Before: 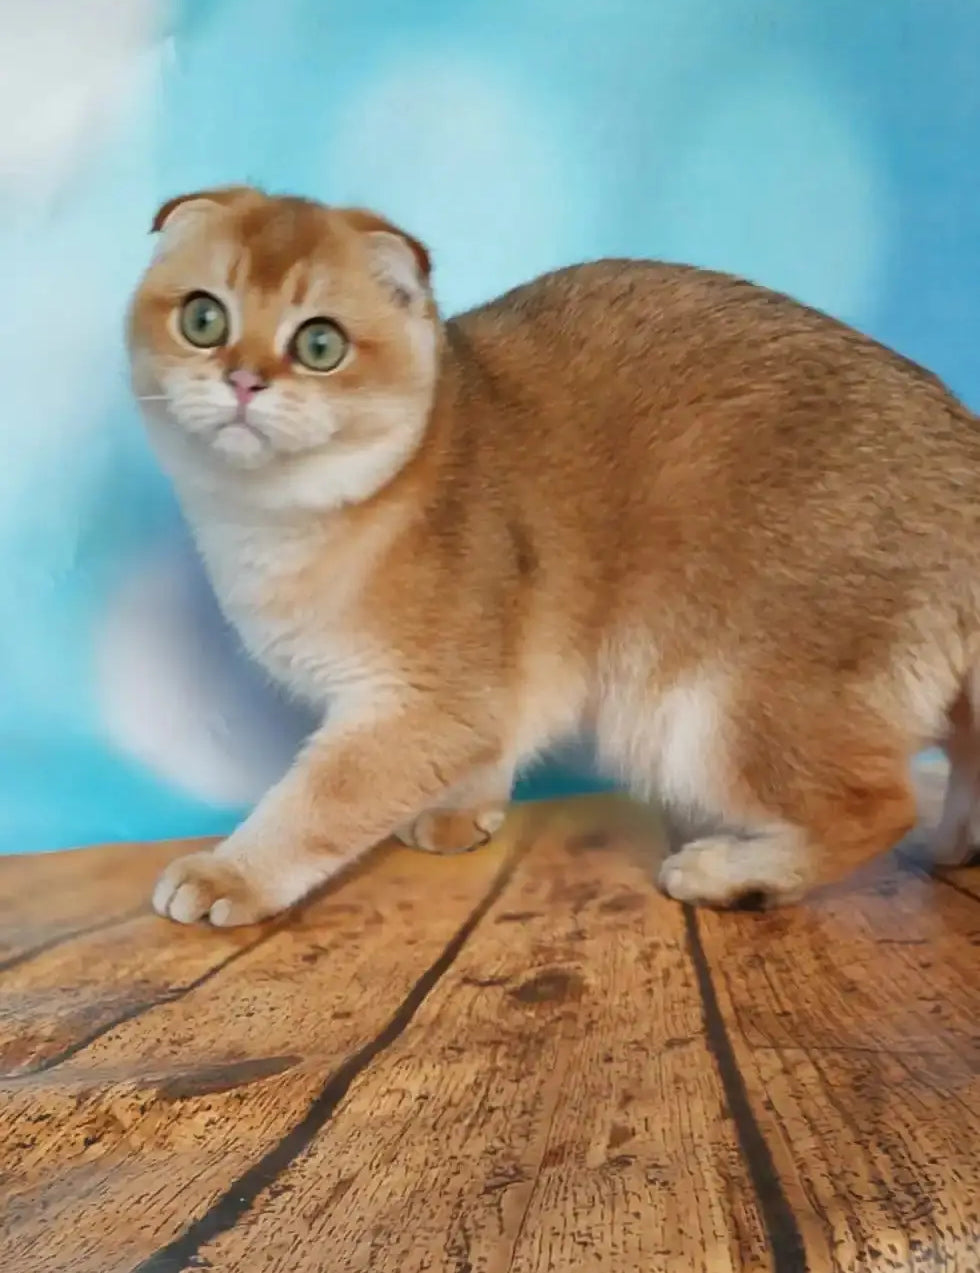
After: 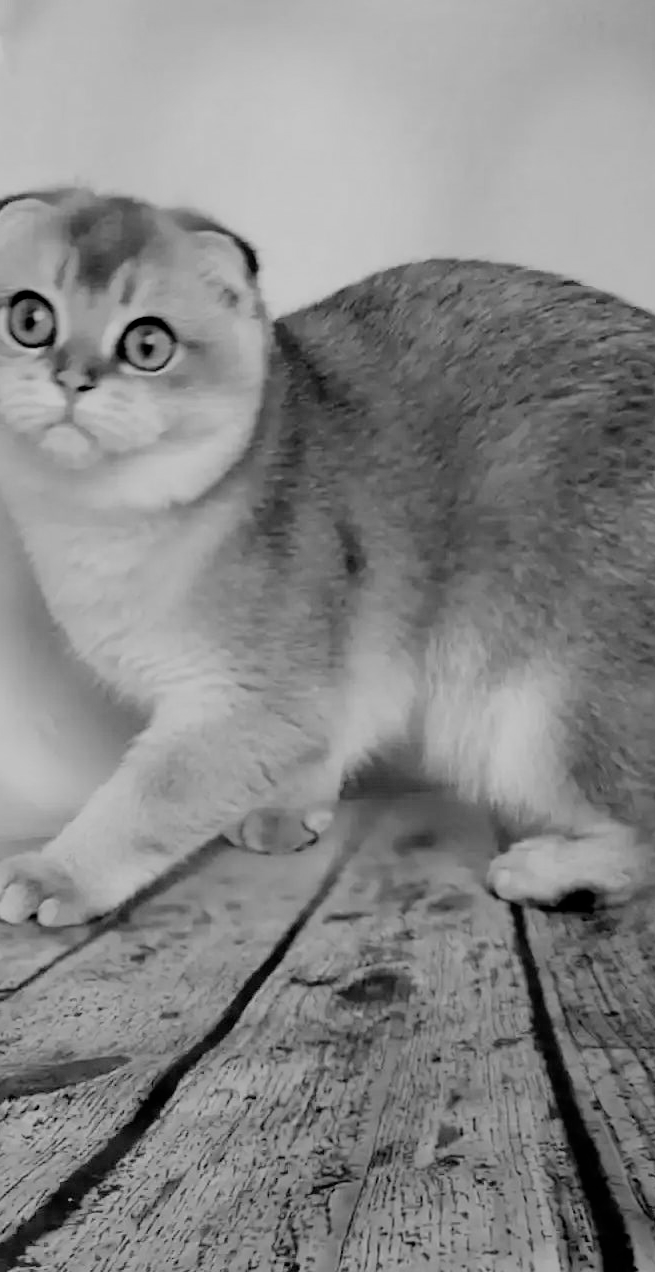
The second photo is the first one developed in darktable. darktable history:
filmic rgb: black relative exposure -2.85 EV, white relative exposure 4.56 EV, hardness 1.77, contrast 1.25, preserve chrominance no, color science v5 (2021)
crop and rotate: left 17.732%, right 15.423%
monochrome: on, module defaults
